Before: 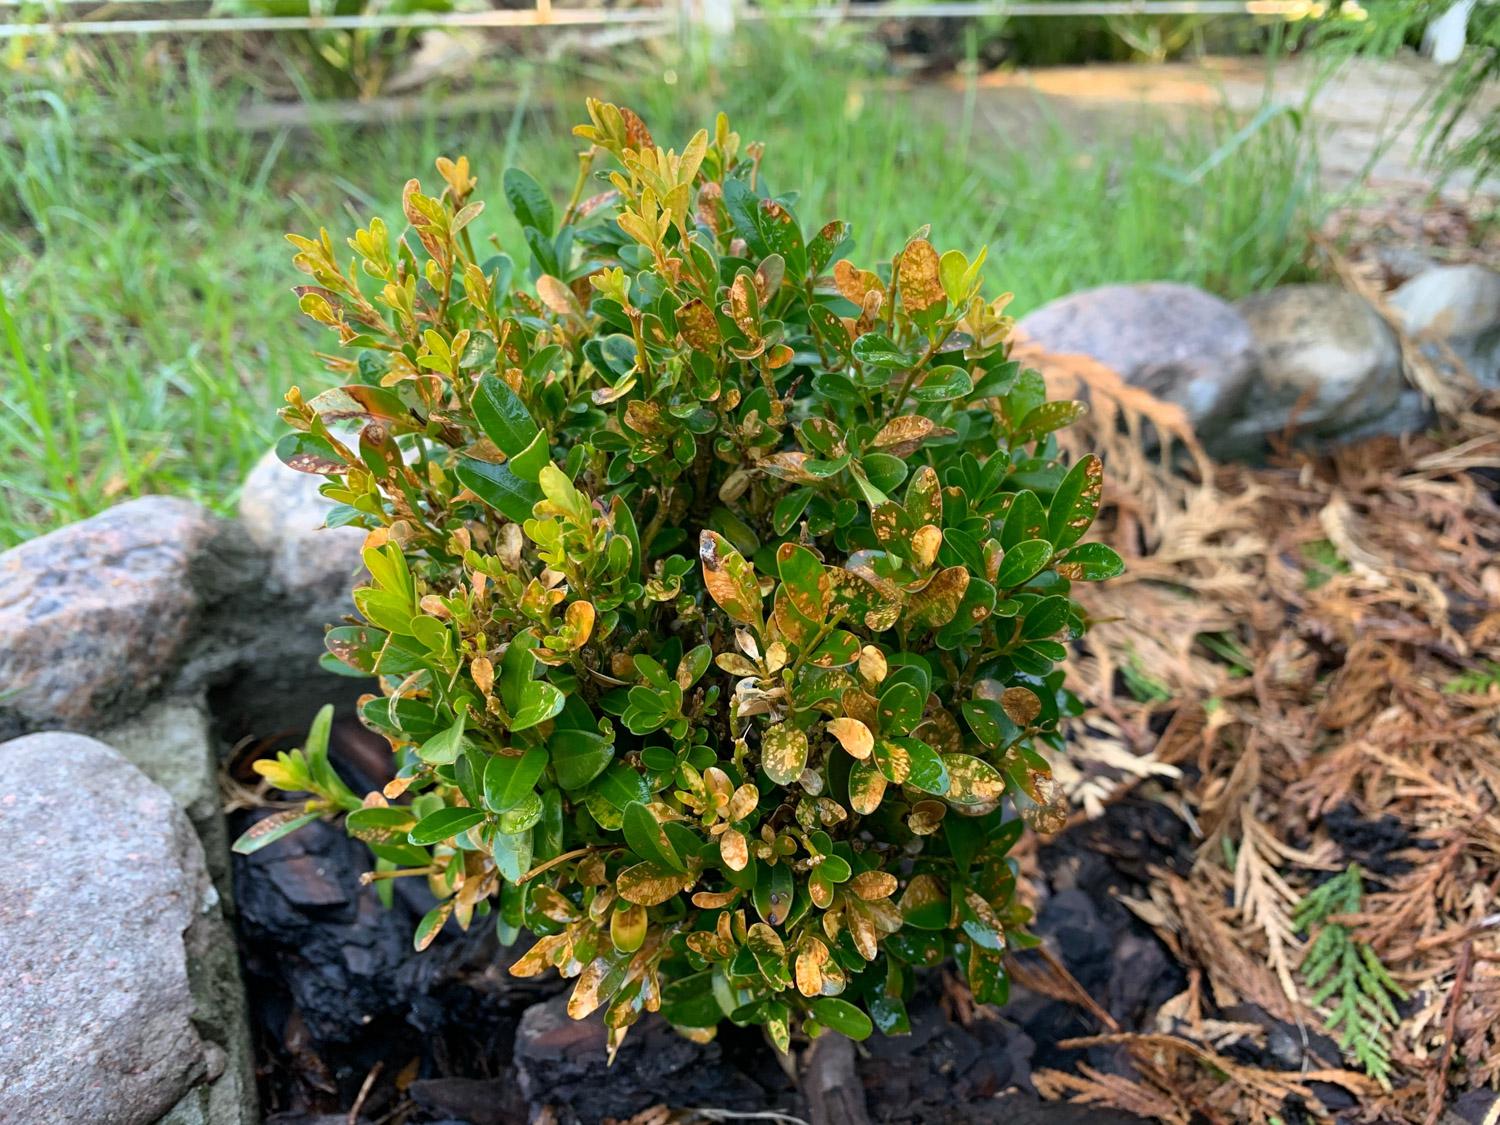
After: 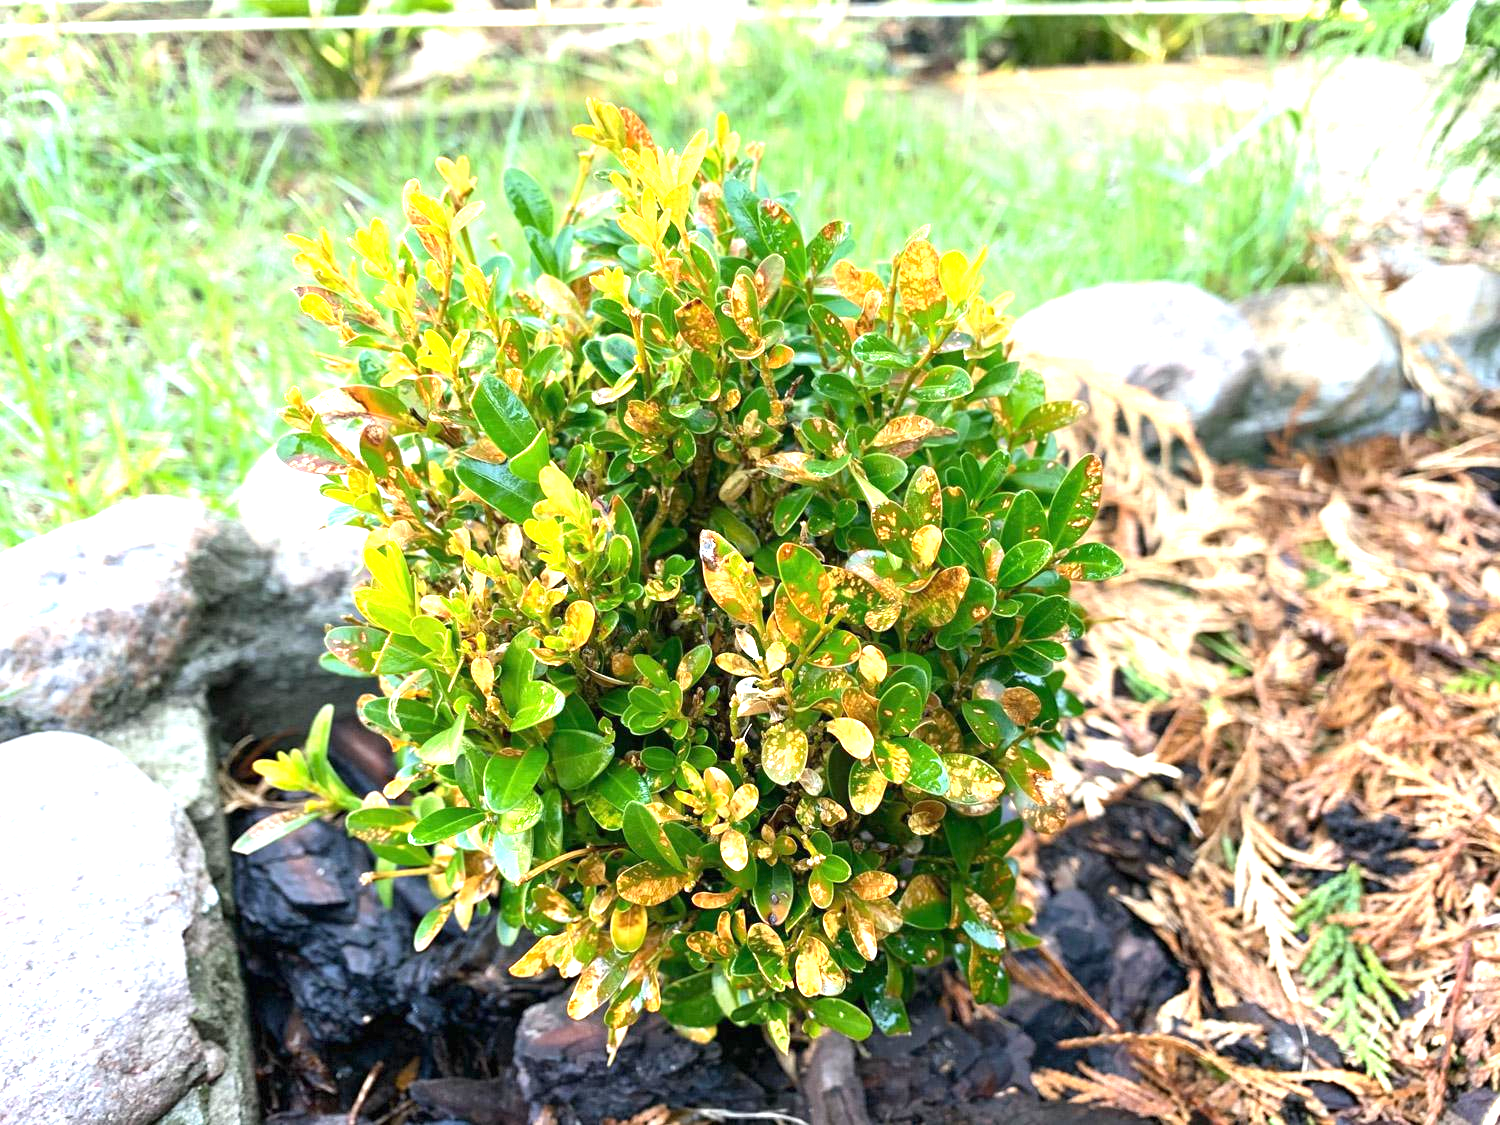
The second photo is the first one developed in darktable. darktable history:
exposure: black level correction 0, exposure 1.48 EV, compensate highlight preservation false
